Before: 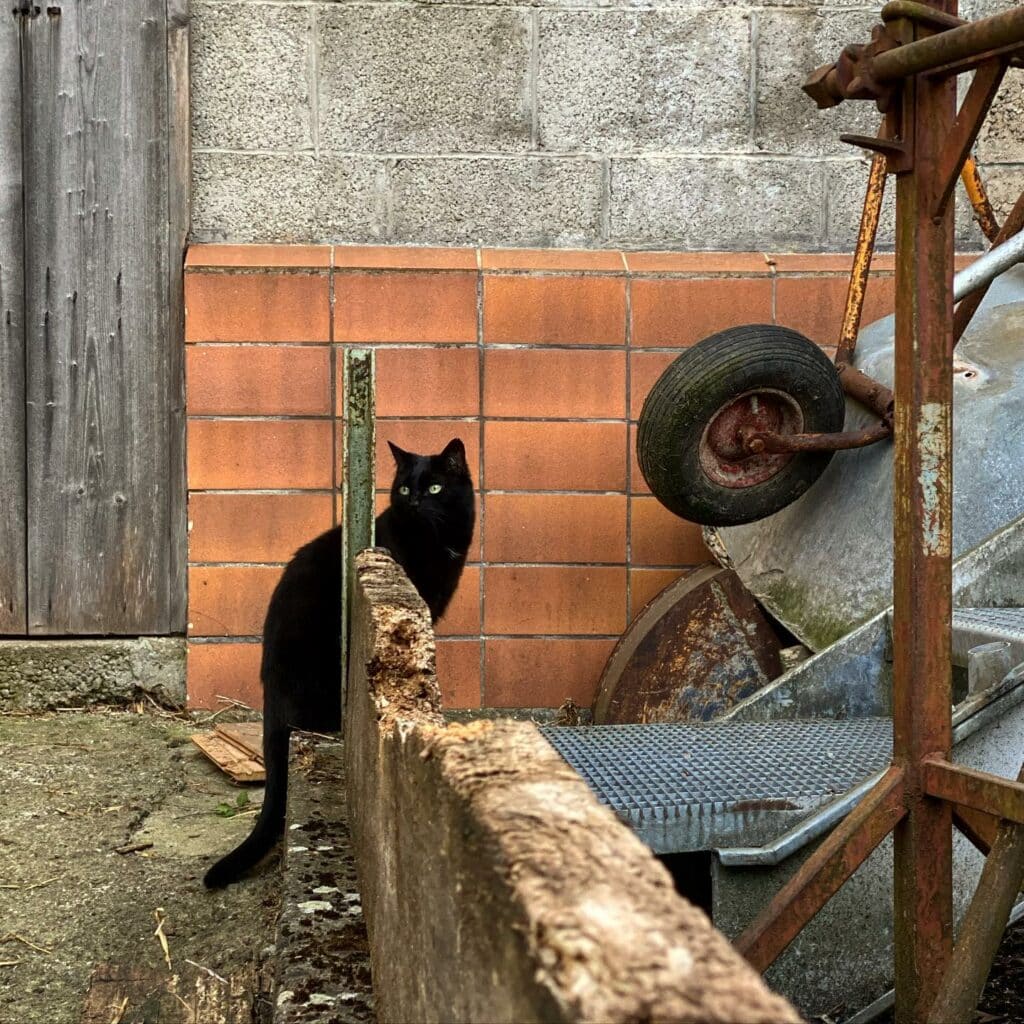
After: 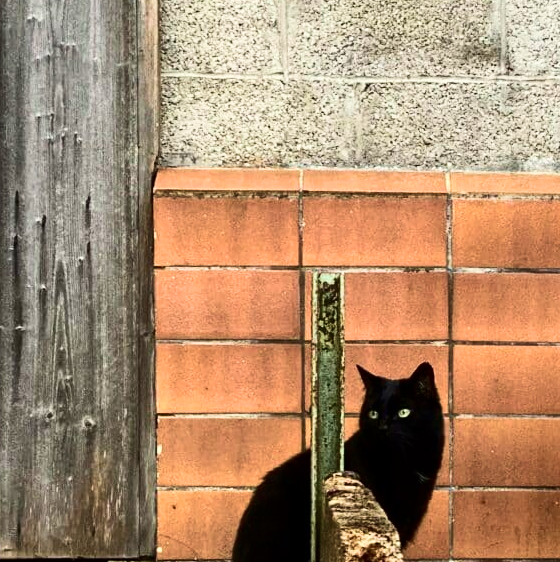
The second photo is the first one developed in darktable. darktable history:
crop and rotate: left 3.047%, top 7.509%, right 42.236%, bottom 37.598%
velvia: strength 40%
contrast brightness saturation: contrast 0.28
